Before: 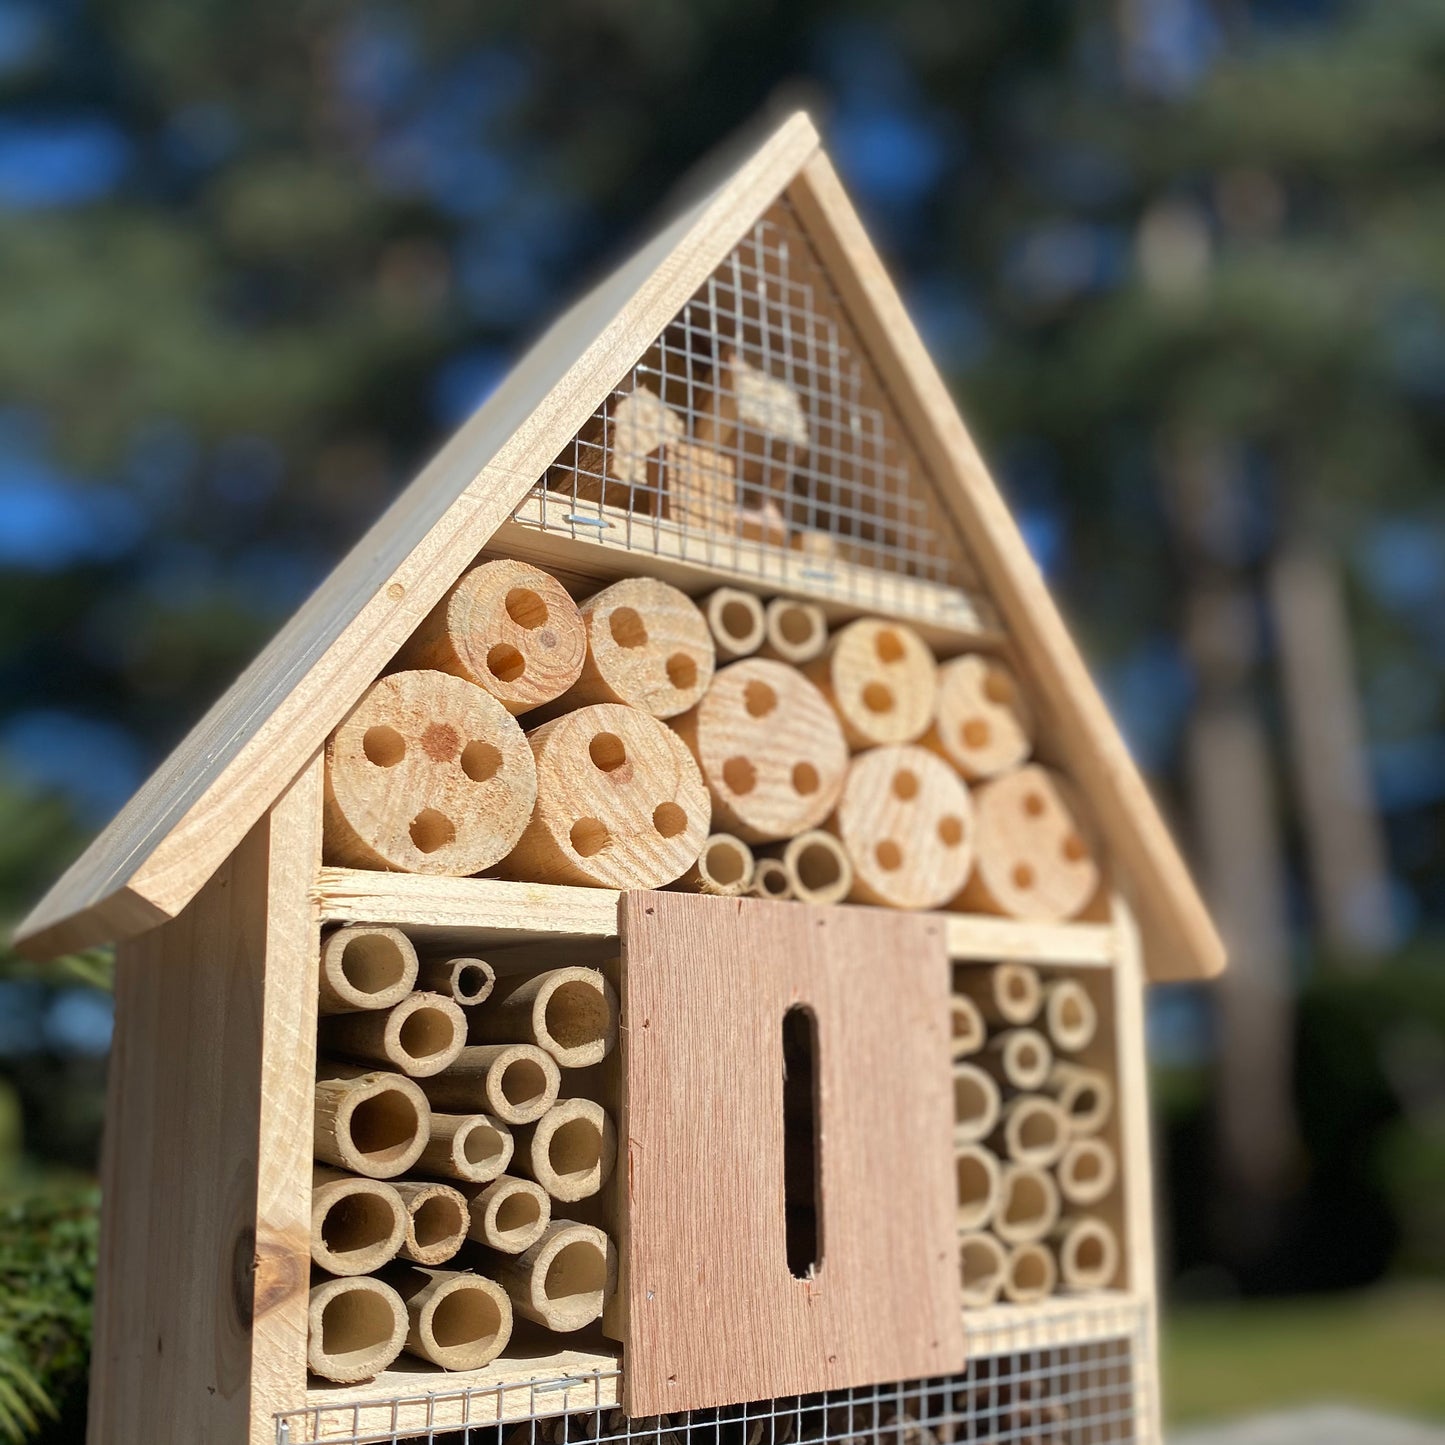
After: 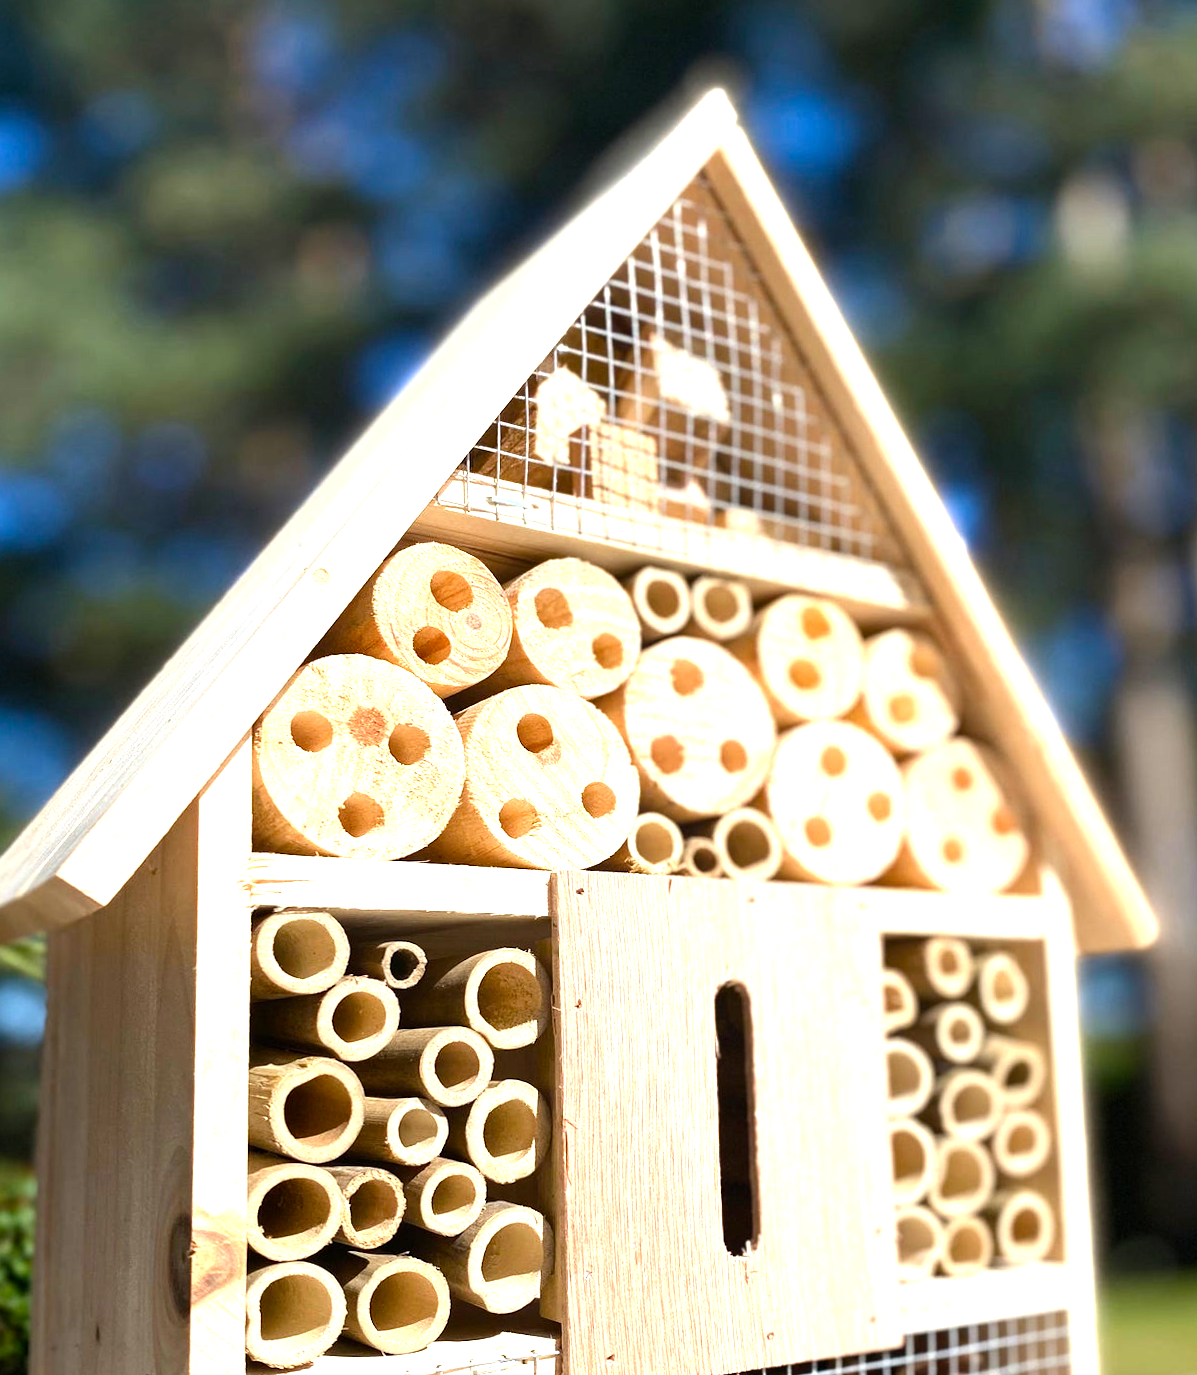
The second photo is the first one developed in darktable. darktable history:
exposure: exposure 0.95 EV, compensate highlight preservation false
color balance rgb: shadows lift › luminance -20%, power › hue 72.24°, highlights gain › luminance 15%, global offset › hue 171.6°, perceptual saturation grading › highlights -15%, perceptual saturation grading › shadows 25%, global vibrance 30%, contrast 10%
crop and rotate: angle 1°, left 4.281%, top 0.642%, right 11.383%, bottom 2.486%
